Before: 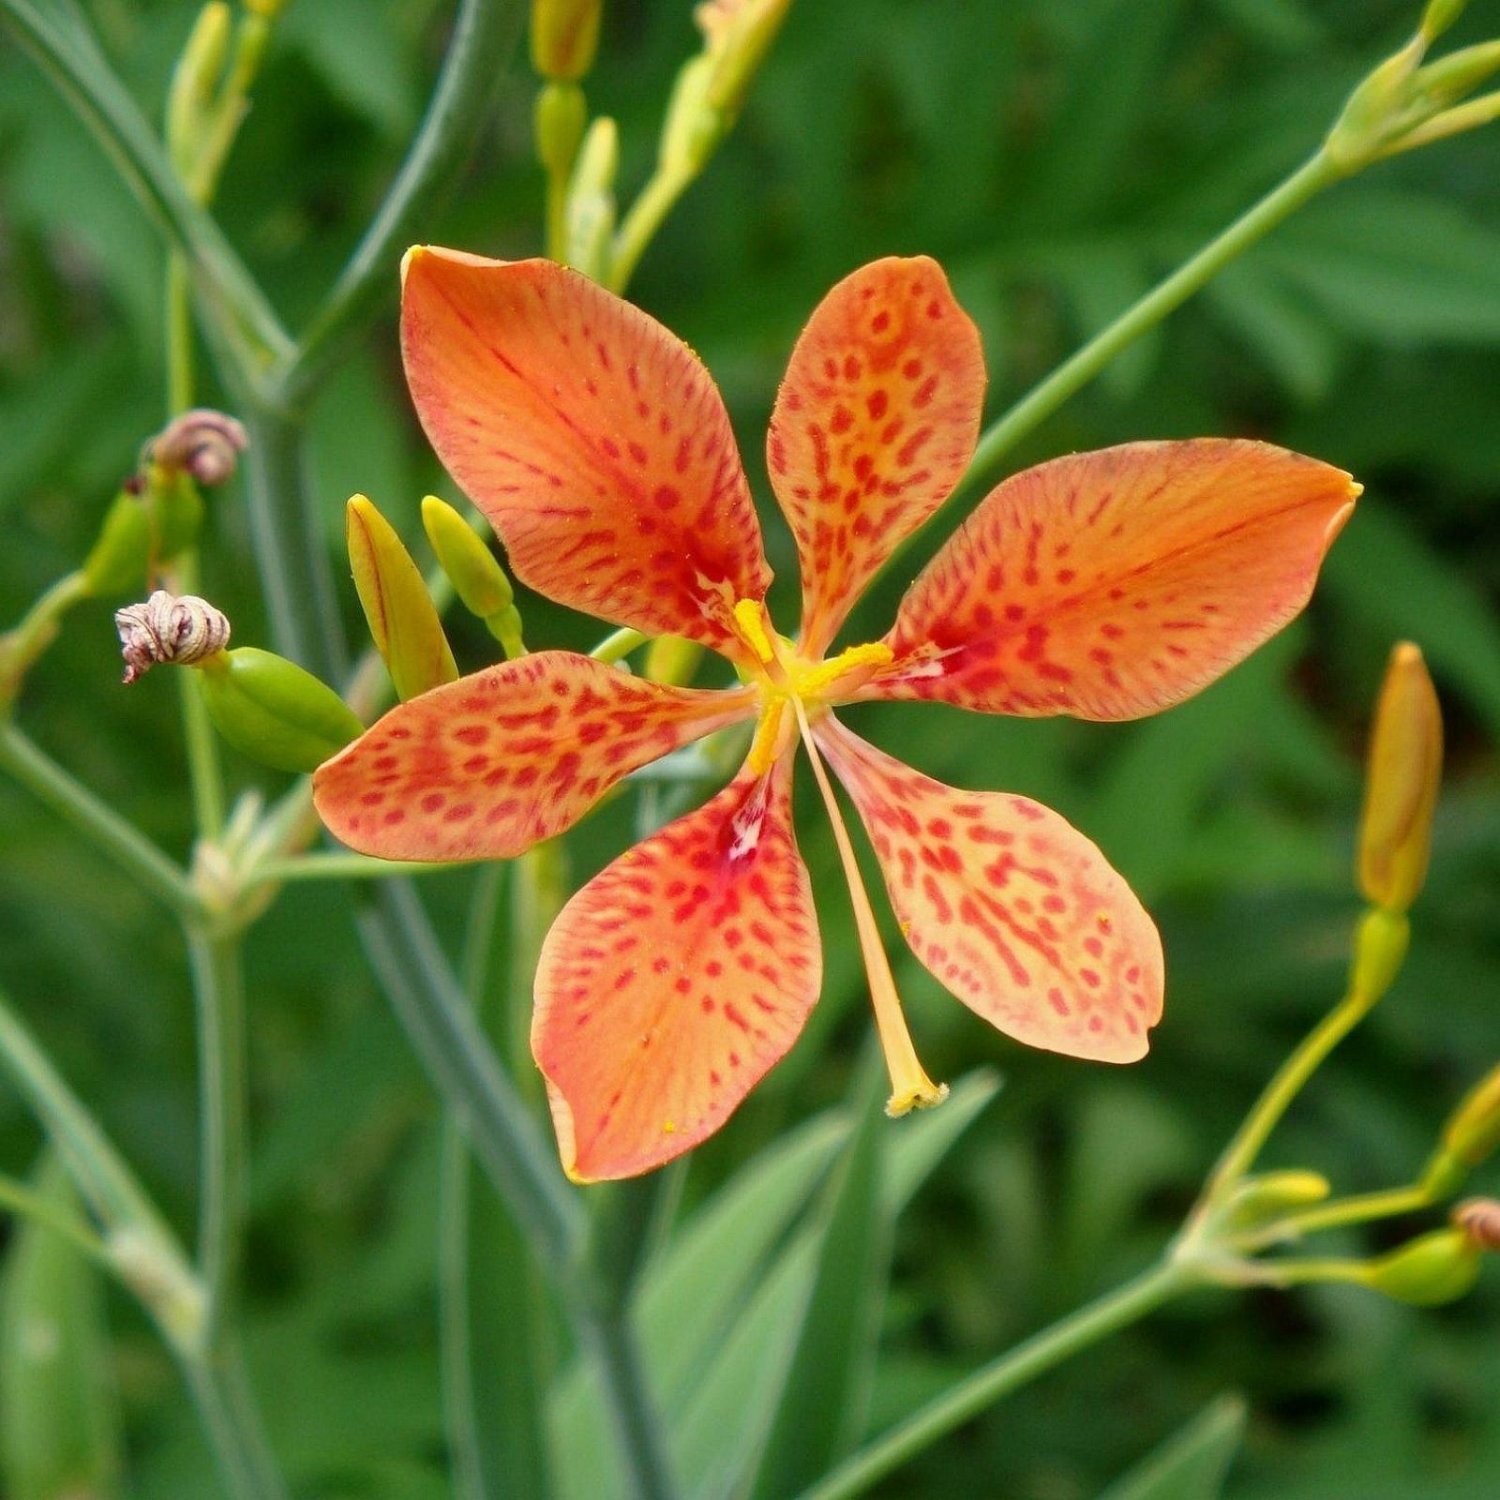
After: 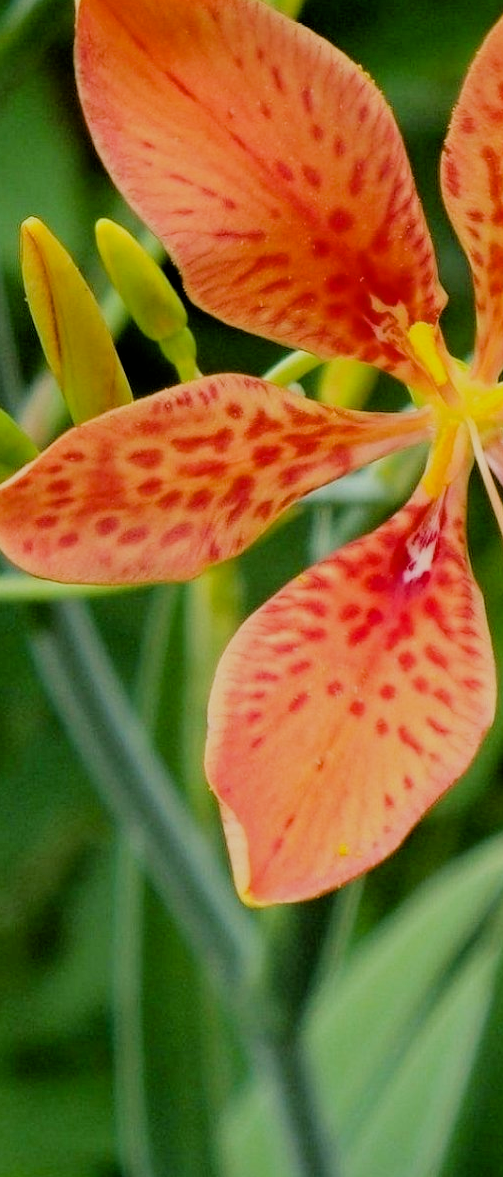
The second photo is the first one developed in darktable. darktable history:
crop and rotate: left 21.77%, top 18.528%, right 44.676%, bottom 2.997%
exposure: black level correction 0.009, exposure 0.014 EV, compensate highlight preservation false
filmic rgb: black relative exposure -4.14 EV, white relative exposure 5.1 EV, hardness 2.11, contrast 1.165
